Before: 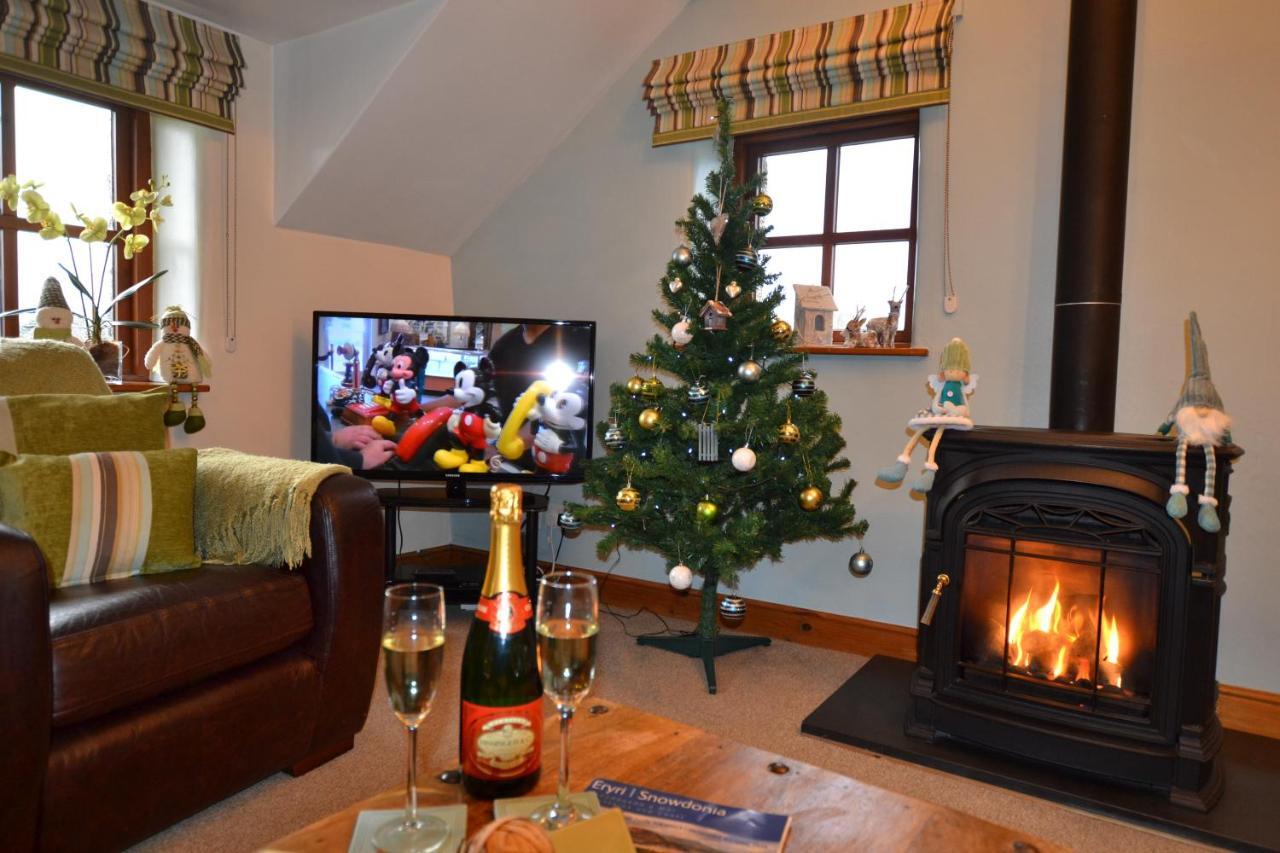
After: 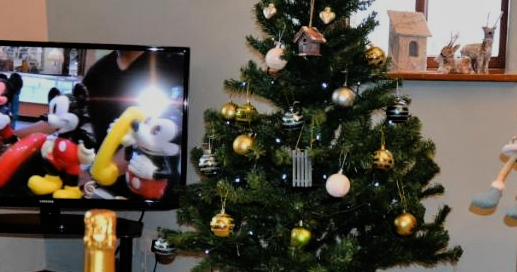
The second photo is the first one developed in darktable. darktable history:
crop: left 31.751%, top 32.172%, right 27.8%, bottom 35.83%
filmic rgb: black relative exposure -7.75 EV, white relative exposure 4.4 EV, threshold 3 EV, hardness 3.76, latitude 50%, contrast 1.1, color science v5 (2021), contrast in shadows safe, contrast in highlights safe, enable highlight reconstruction true
tone equalizer: -8 EV -0.002 EV, -7 EV 0.005 EV, -6 EV -0.009 EV, -5 EV 0.011 EV, -4 EV -0.012 EV, -3 EV 0.007 EV, -2 EV -0.062 EV, -1 EV -0.293 EV, +0 EV -0.582 EV, smoothing diameter 2%, edges refinement/feathering 20, mask exposure compensation -1.57 EV, filter diffusion 5
